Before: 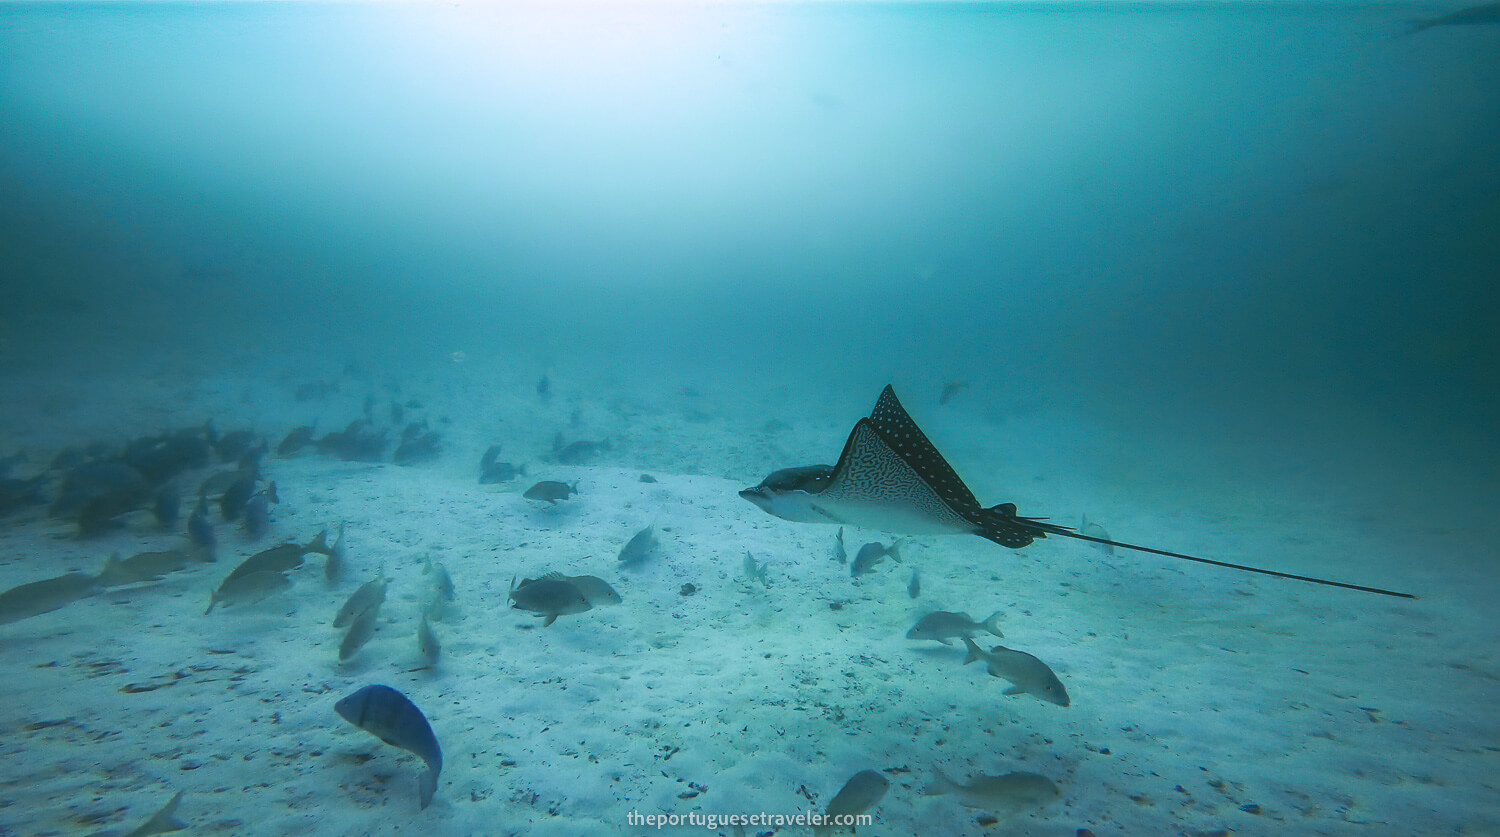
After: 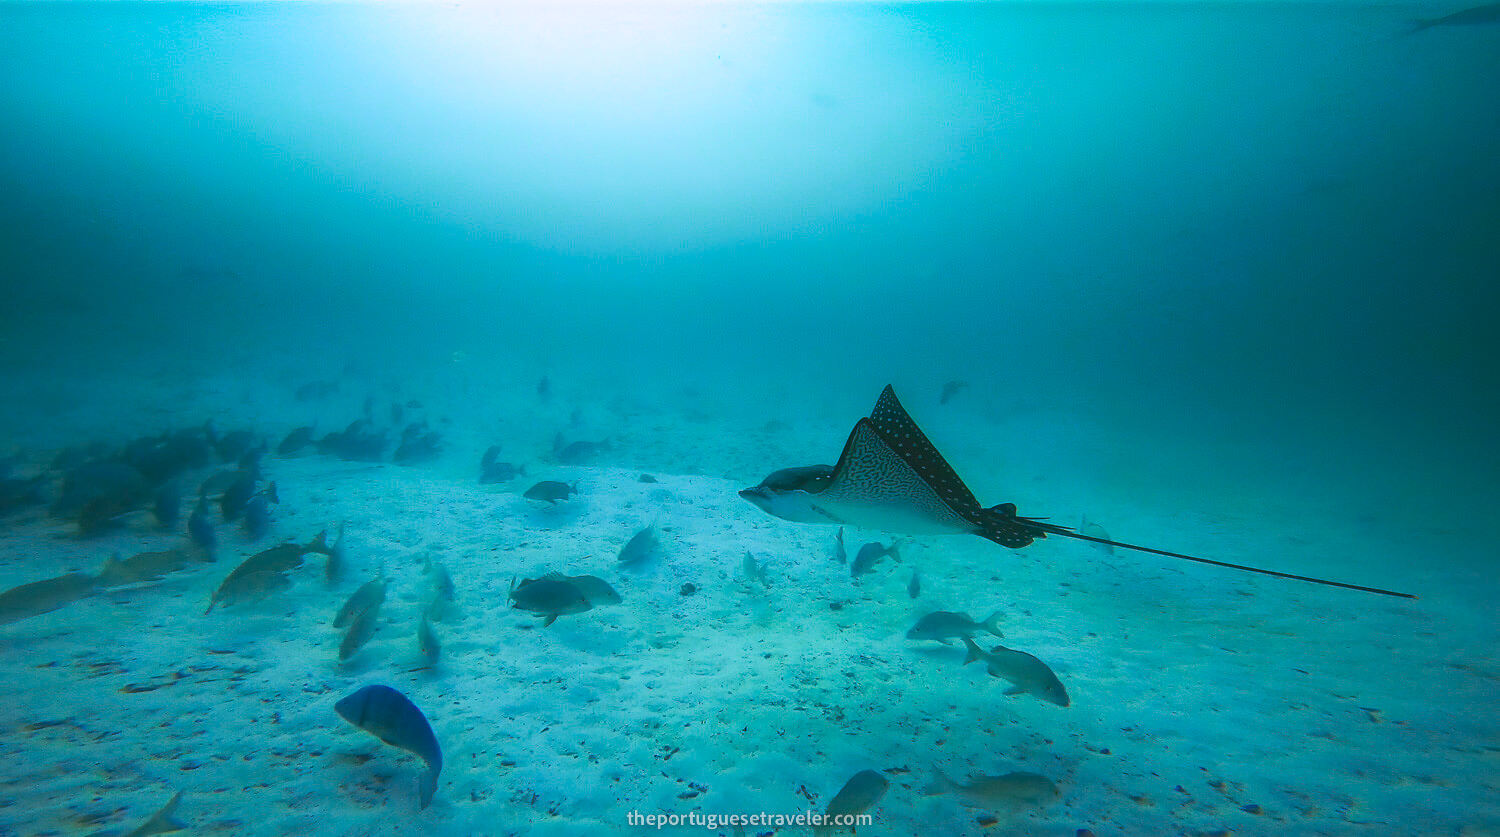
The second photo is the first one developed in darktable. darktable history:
color balance rgb: perceptual saturation grading › global saturation 35.875%, global vibrance 20%
